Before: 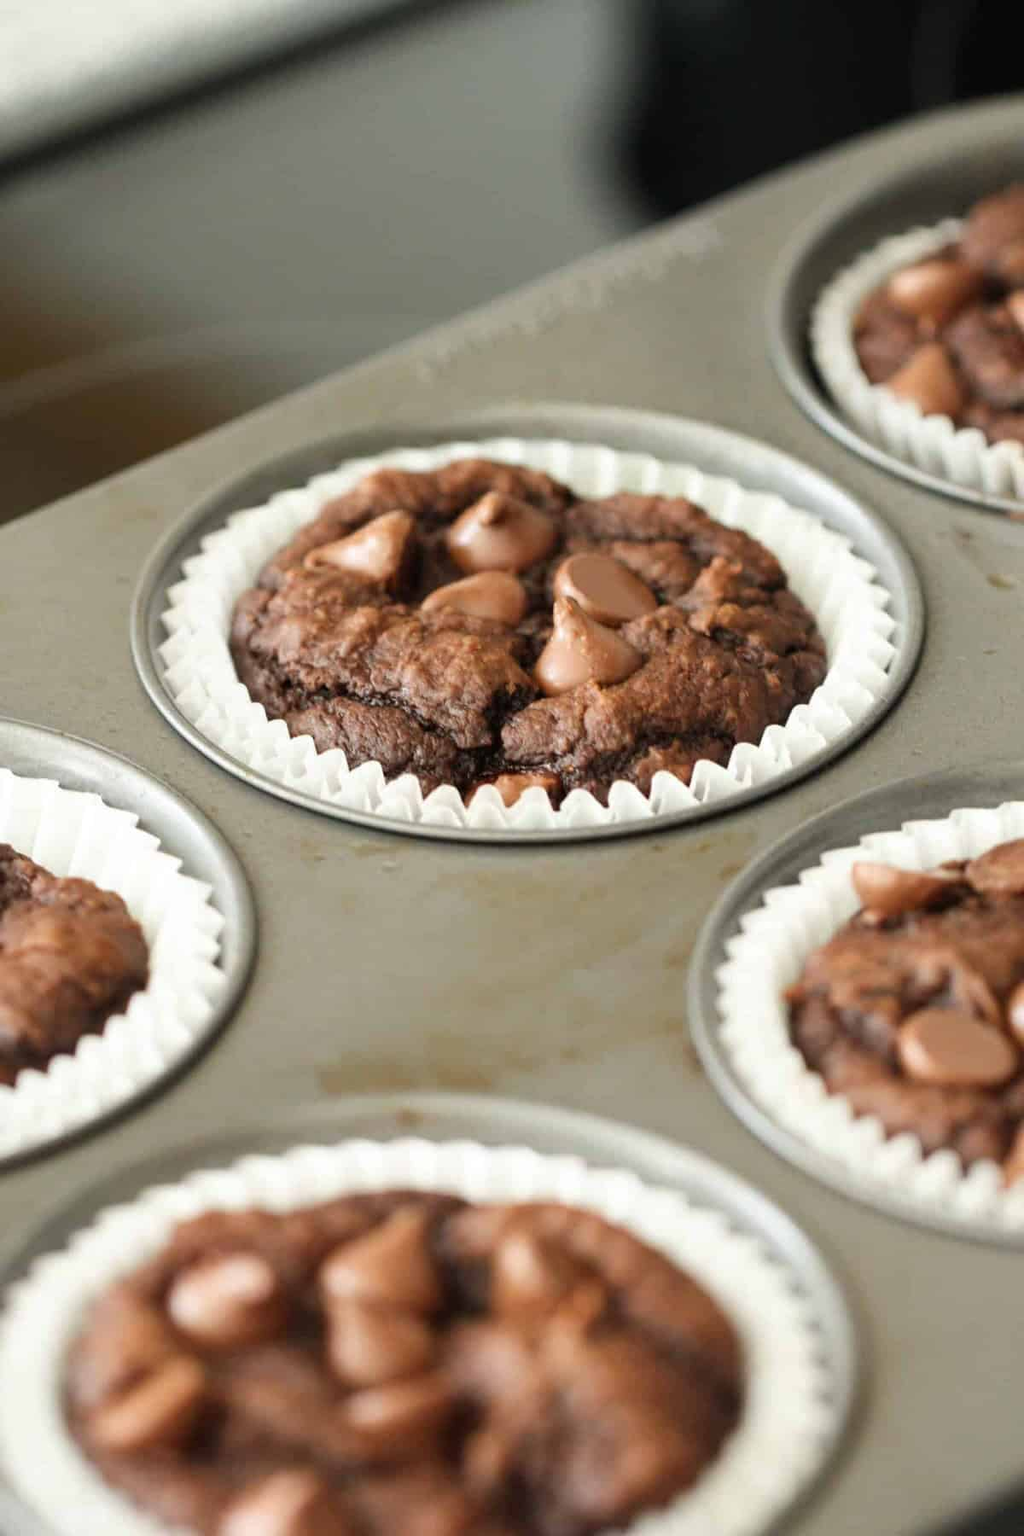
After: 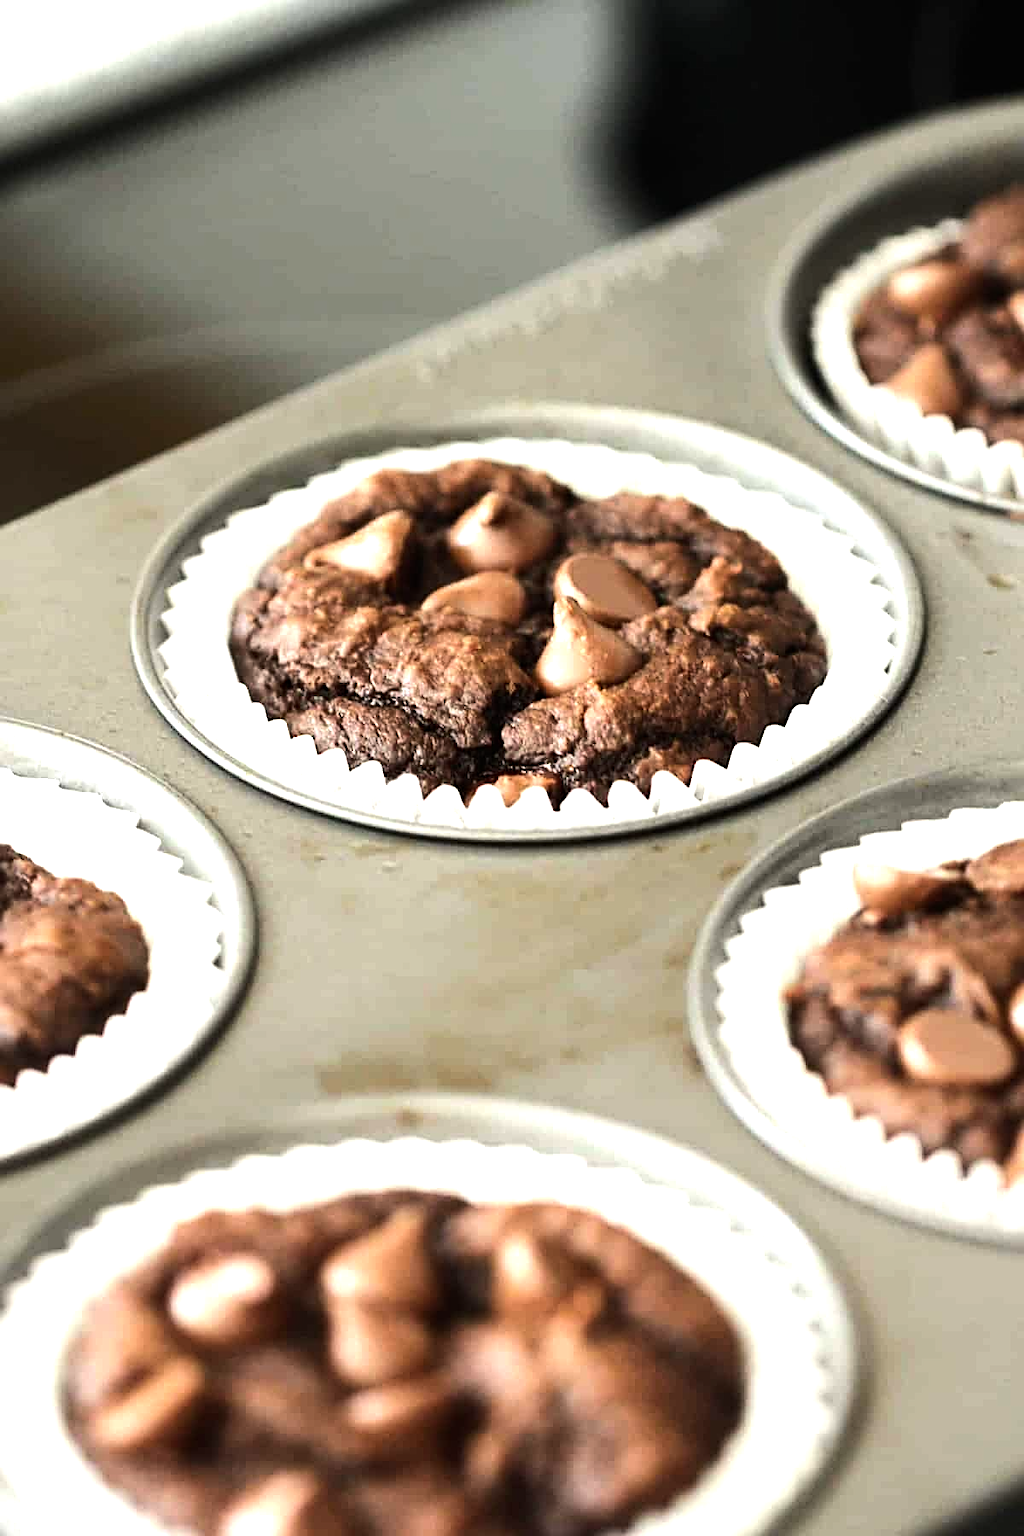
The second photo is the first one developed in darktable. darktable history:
tone equalizer: -8 EV -1.07 EV, -7 EV -1.04 EV, -6 EV -0.882 EV, -5 EV -0.611 EV, -3 EV 0.543 EV, -2 EV 0.842 EV, -1 EV 1.01 EV, +0 EV 1.07 EV, edges refinement/feathering 500, mask exposure compensation -1.57 EV, preserve details no
sharpen: on, module defaults
